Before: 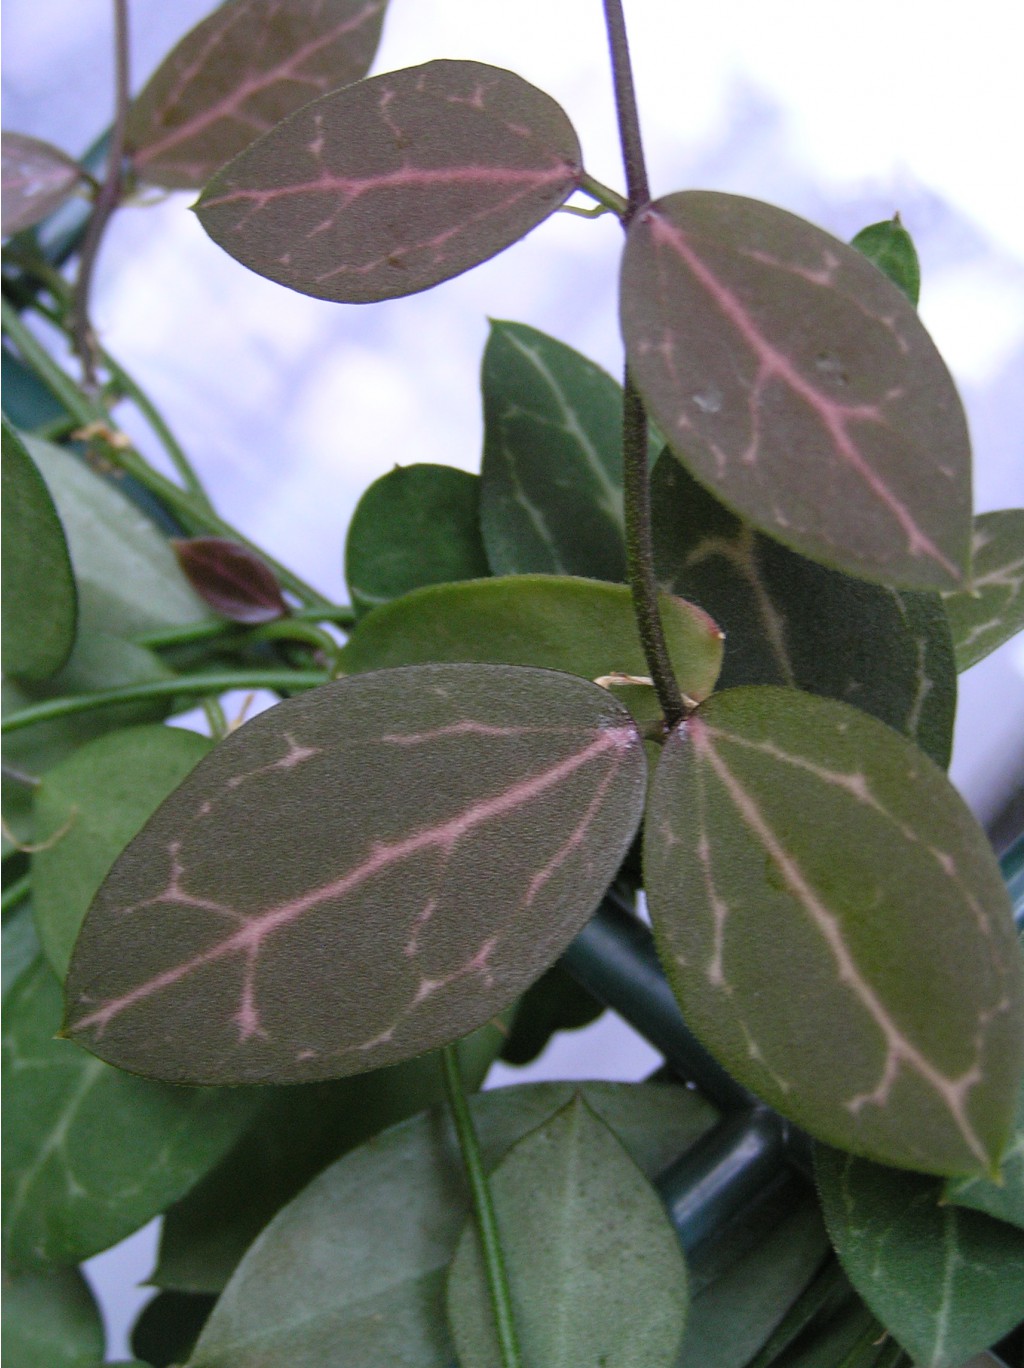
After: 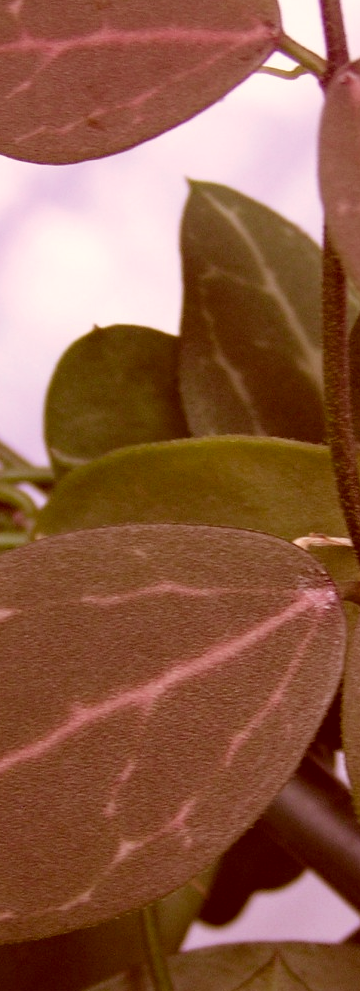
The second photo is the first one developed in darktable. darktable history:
color correction: highlights a* 9.03, highlights b* 8.71, shadows a* 40, shadows b* 40, saturation 0.8
crop and rotate: left 29.476%, top 10.214%, right 35.32%, bottom 17.333%
white balance: emerald 1
